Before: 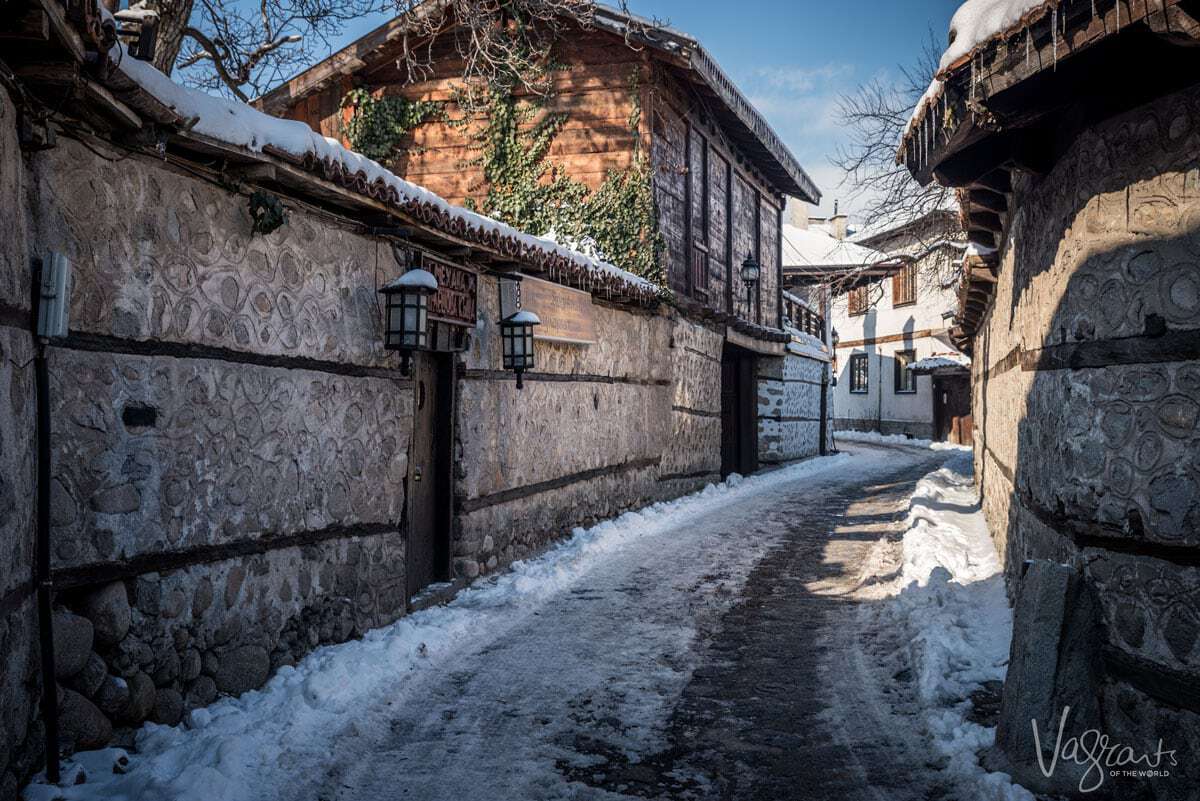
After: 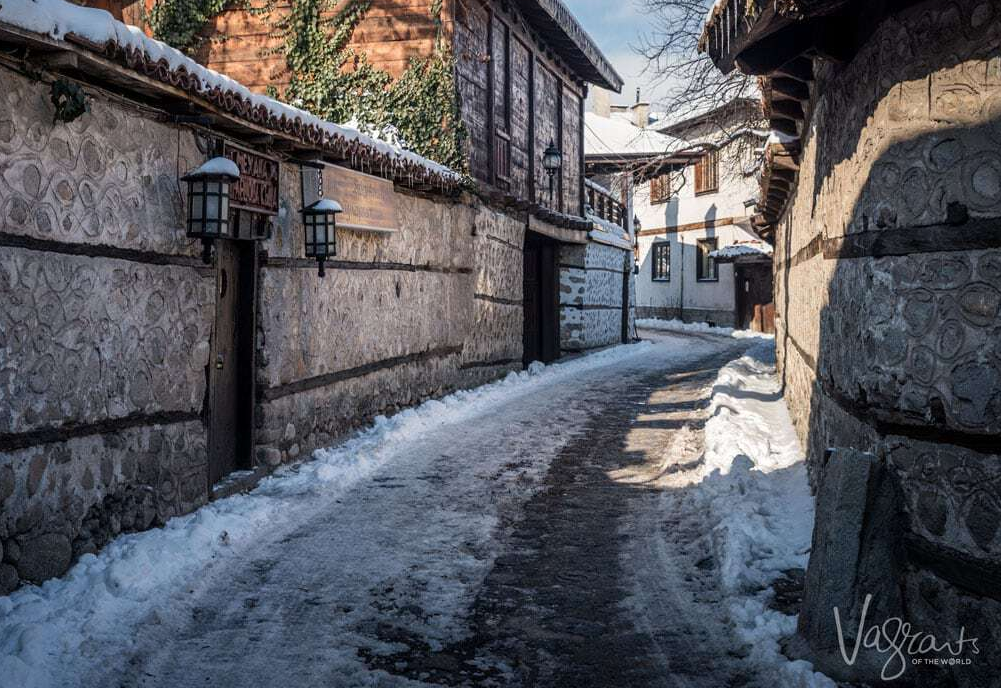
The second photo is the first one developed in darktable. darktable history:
crop: left 16.508%, top 14.038%
